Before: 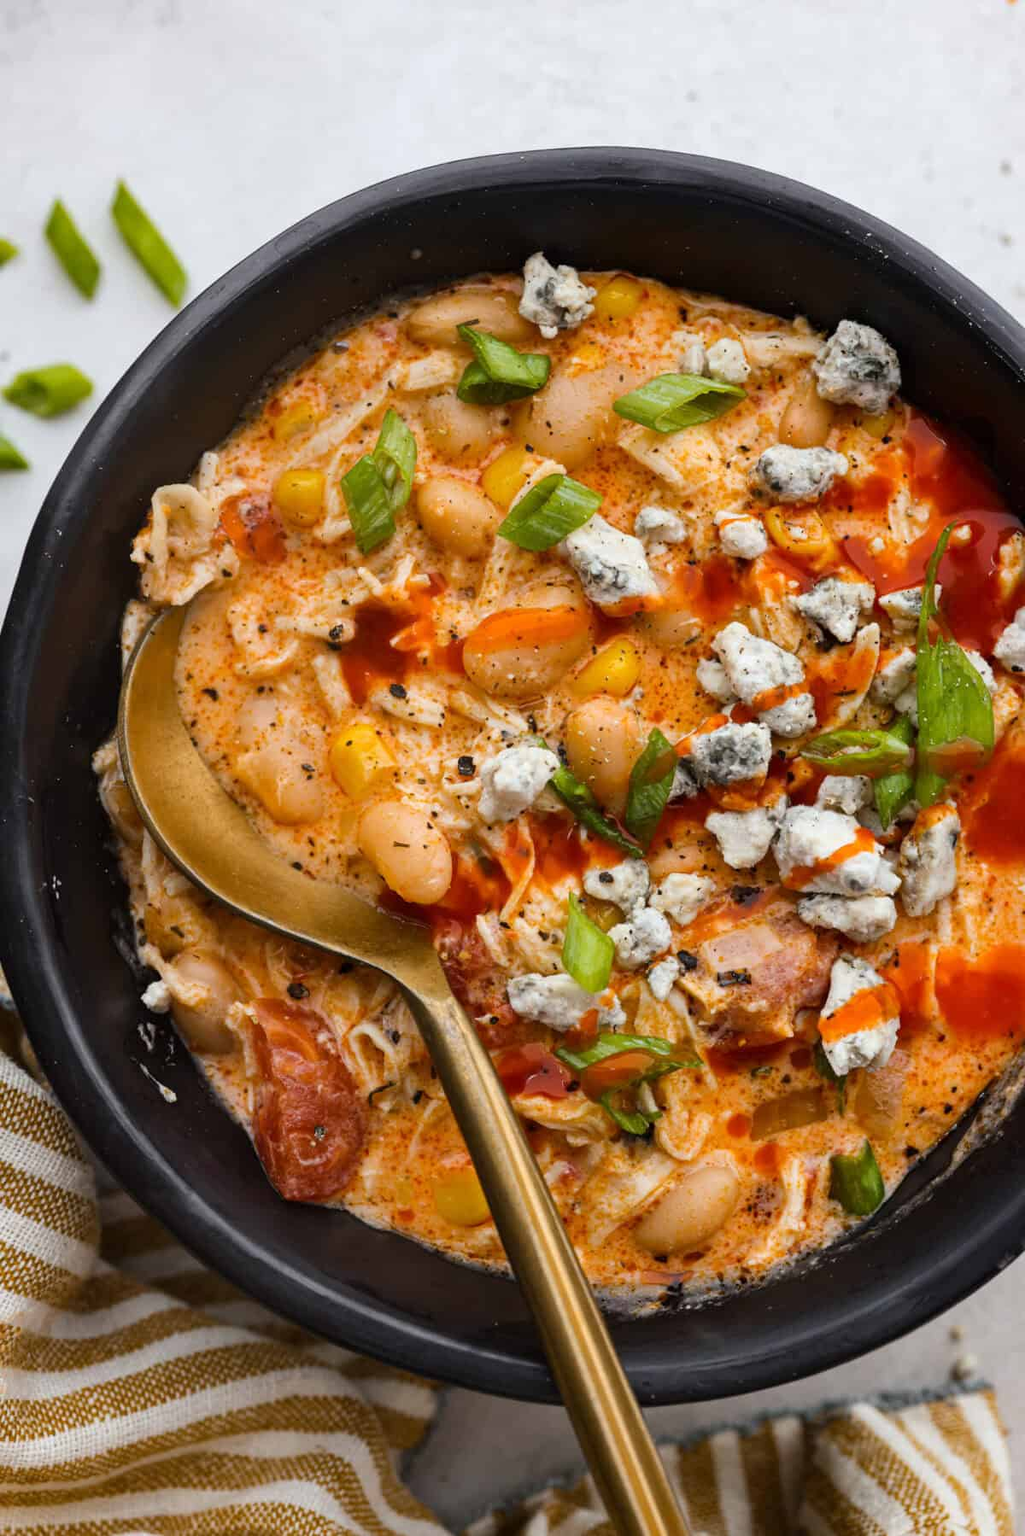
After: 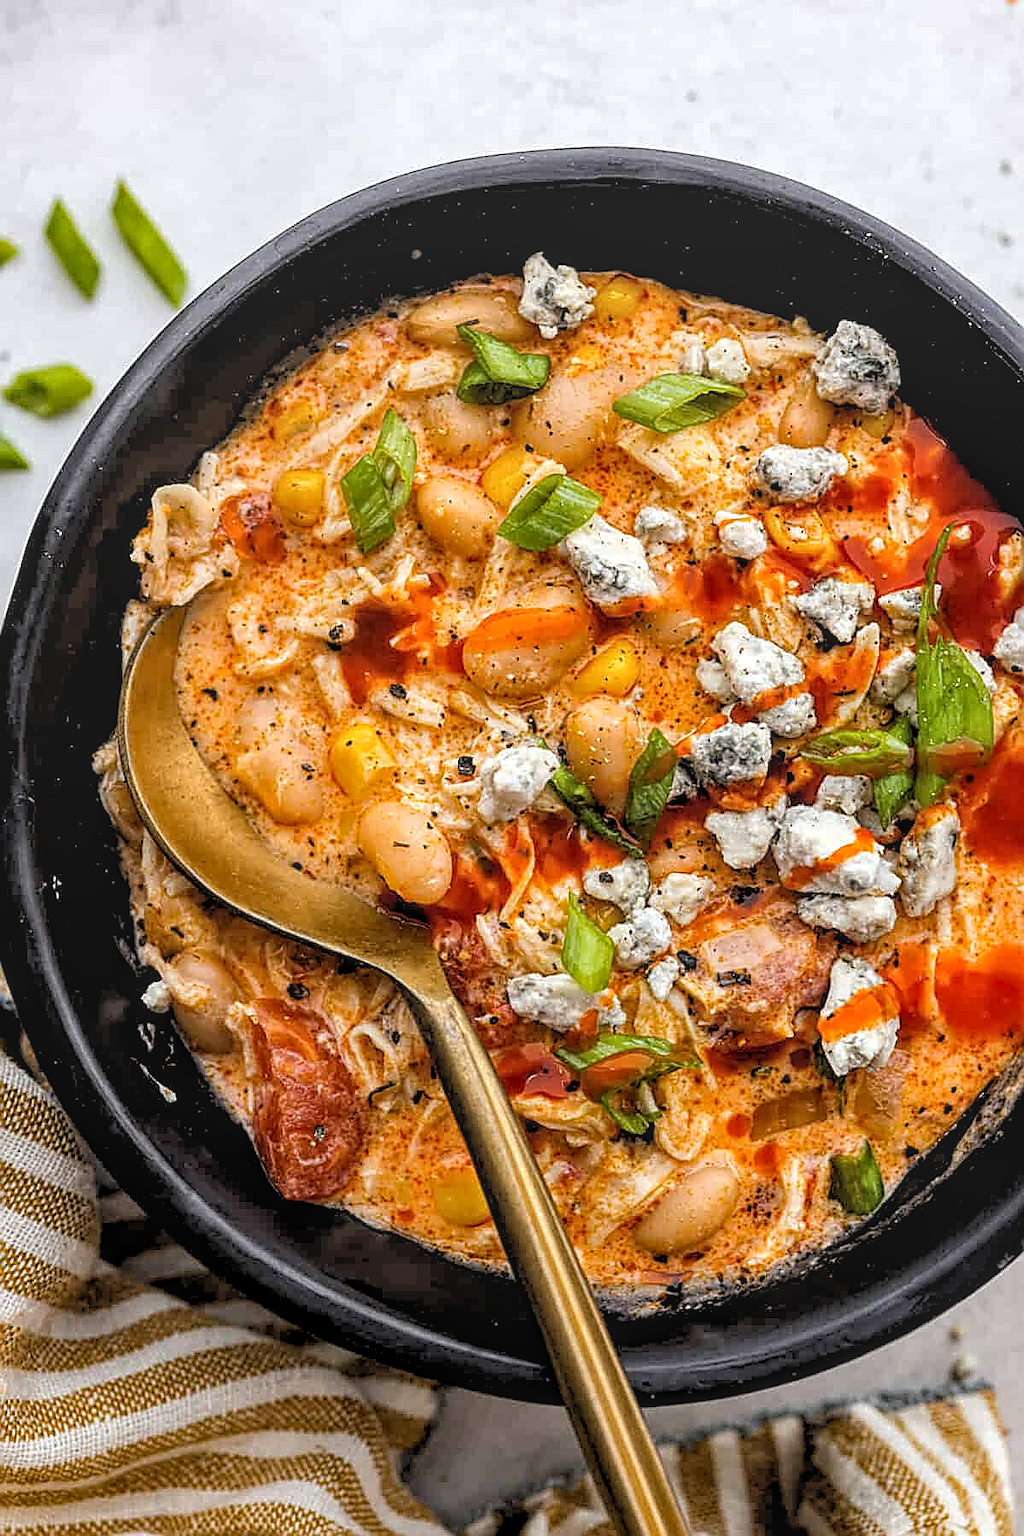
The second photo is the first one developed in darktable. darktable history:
sharpen: radius 1.685, amount 1.294
local contrast: highlights 74%, shadows 55%, detail 176%, midtone range 0.207
rgb levels: levels [[0.013, 0.434, 0.89], [0, 0.5, 1], [0, 0.5, 1]]
